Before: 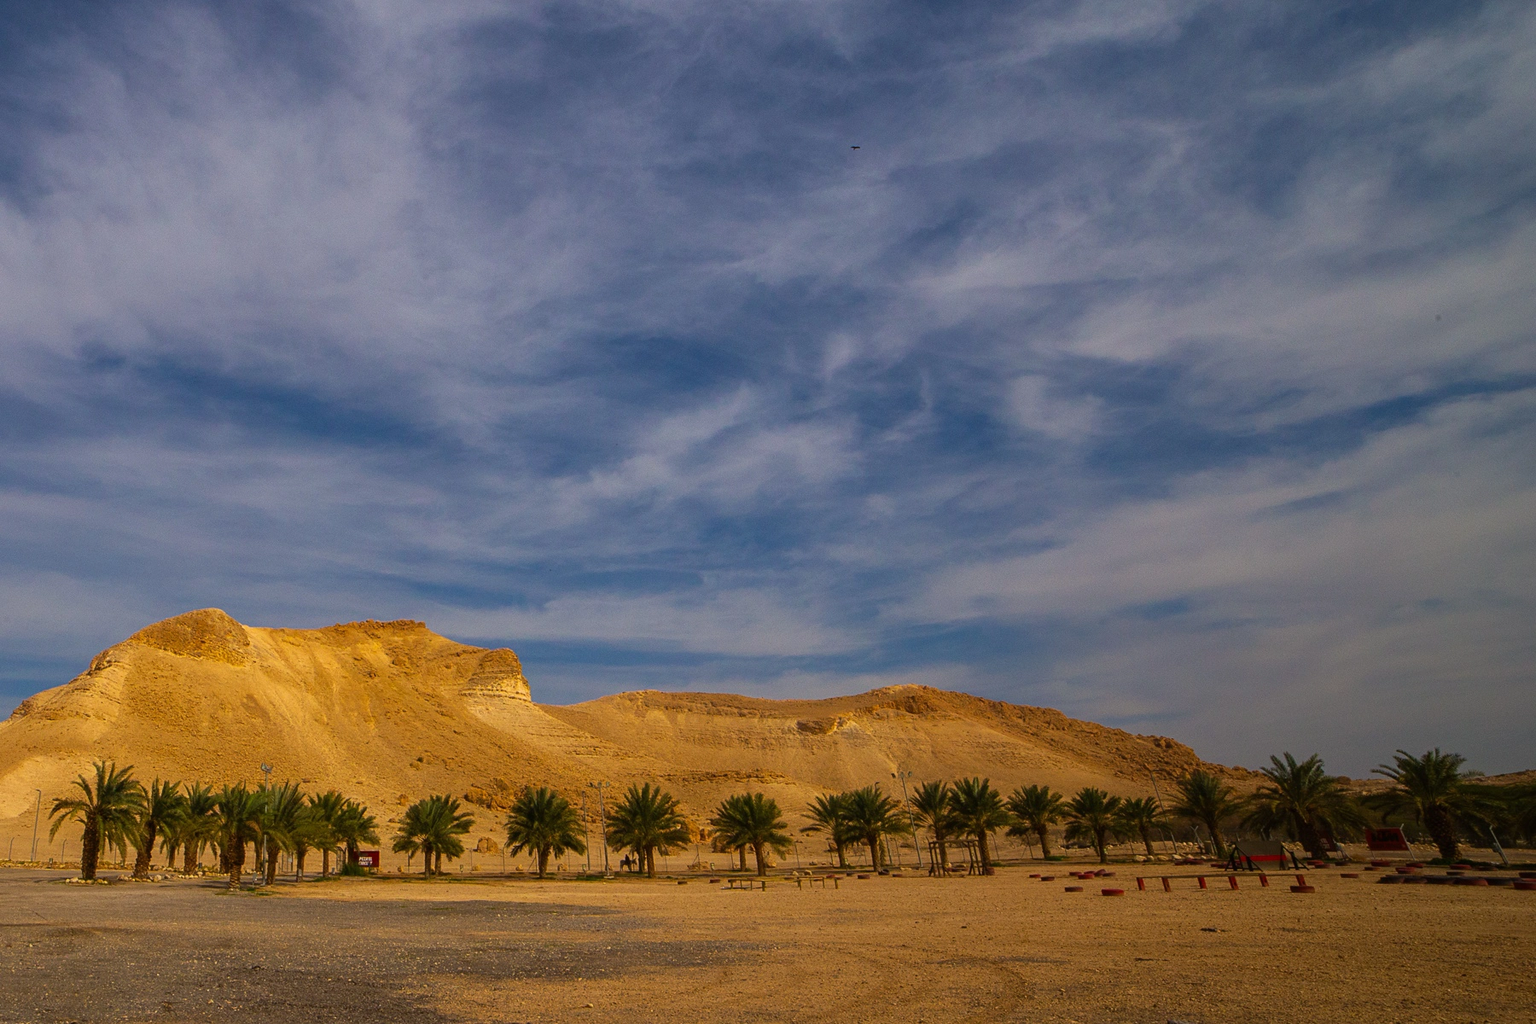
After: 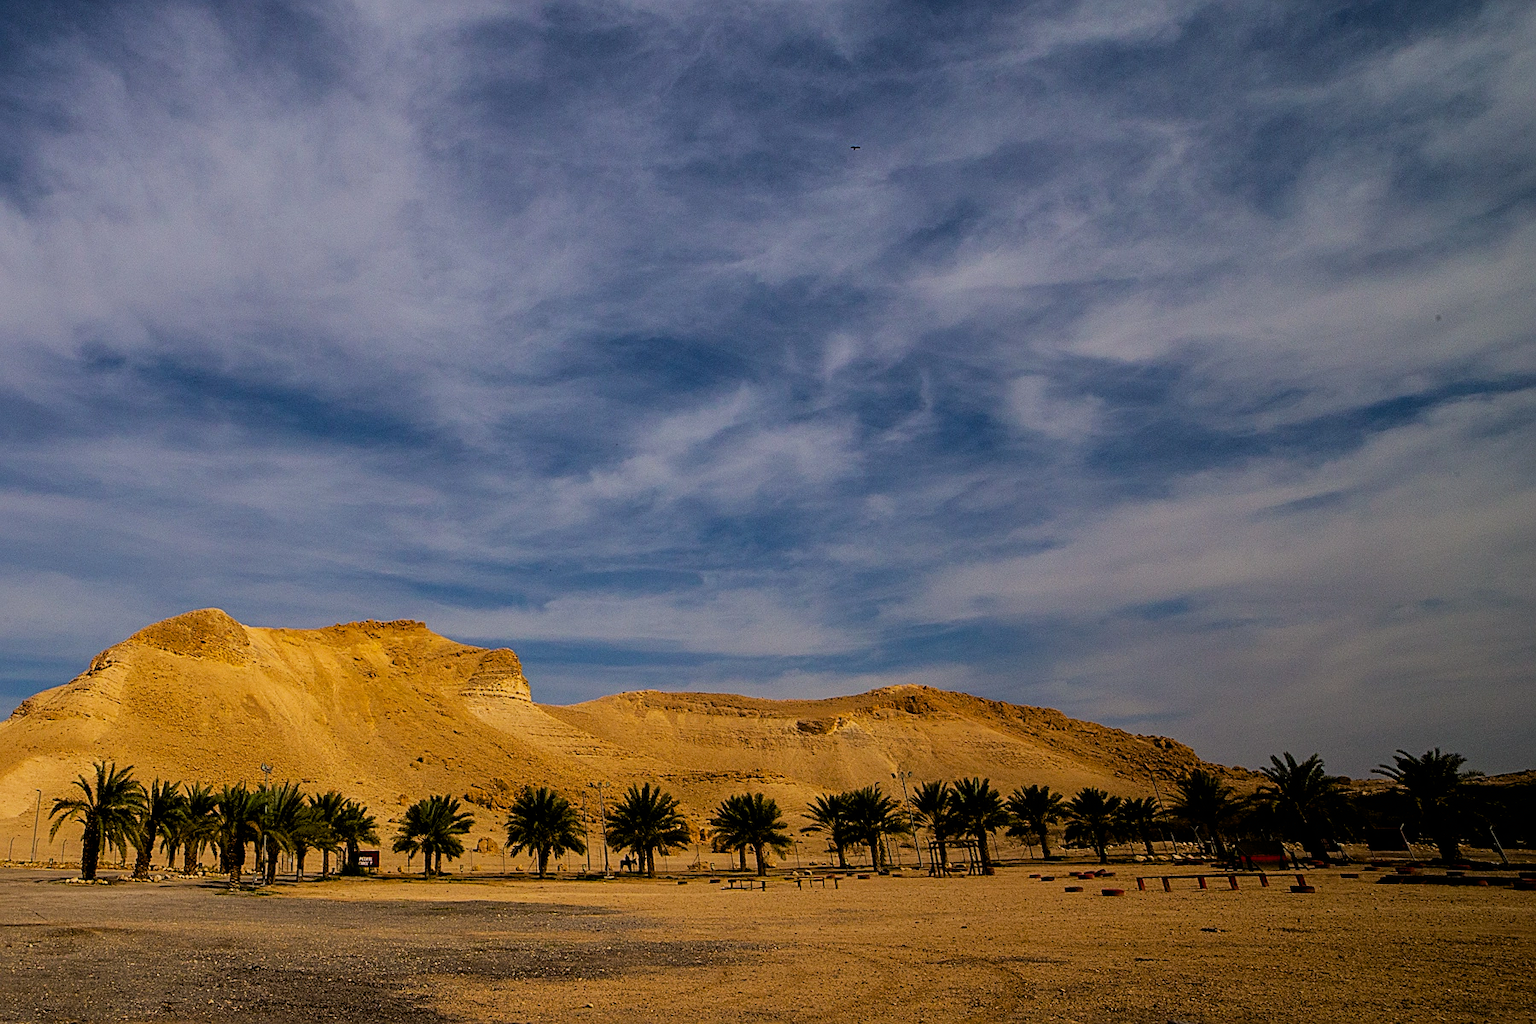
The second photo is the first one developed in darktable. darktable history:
sharpen: on, module defaults
filmic rgb: black relative exposure -5.11 EV, white relative exposure 3.99 EV, threshold 5.95 EV, hardness 2.88, contrast 1.195, enable highlight reconstruction true
exposure: black level correction 0.009, exposure 0.016 EV, compensate highlight preservation false
